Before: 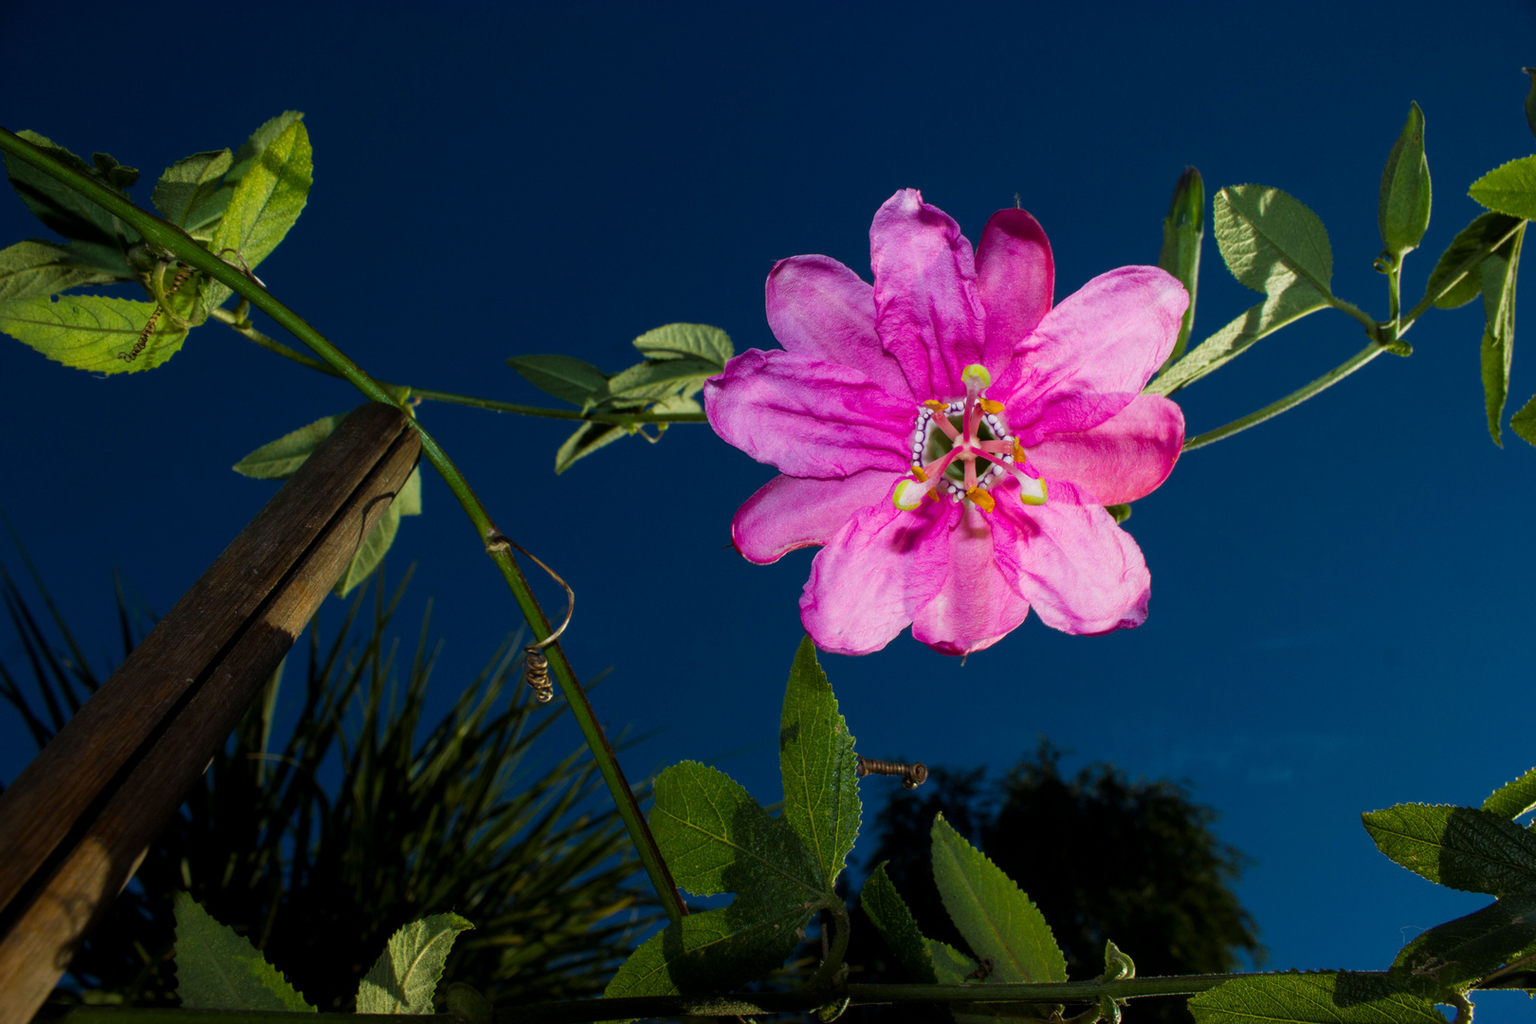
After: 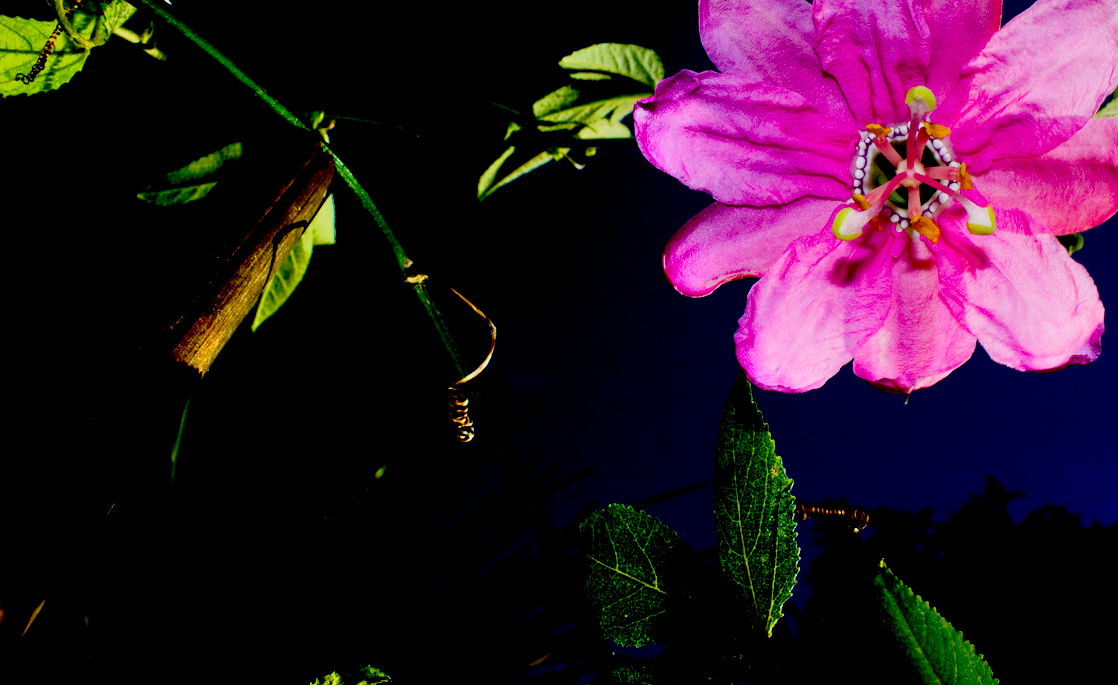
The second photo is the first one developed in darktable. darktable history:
color zones: curves: ch0 [(0.25, 0.5) (0.423, 0.5) (0.443, 0.5) (0.521, 0.756) (0.568, 0.5) (0.576, 0.5) (0.75, 0.5)]; ch1 [(0.25, 0.5) (0.423, 0.5) (0.443, 0.5) (0.539, 0.873) (0.624, 0.565) (0.631, 0.5) (0.75, 0.5)]
exposure: black level correction 0.056, compensate highlight preservation false
crop: left 6.761%, top 27.644%, right 24.191%, bottom 8.926%
shadows and highlights: shadows 31.76, highlights -32.28, soften with gaussian
